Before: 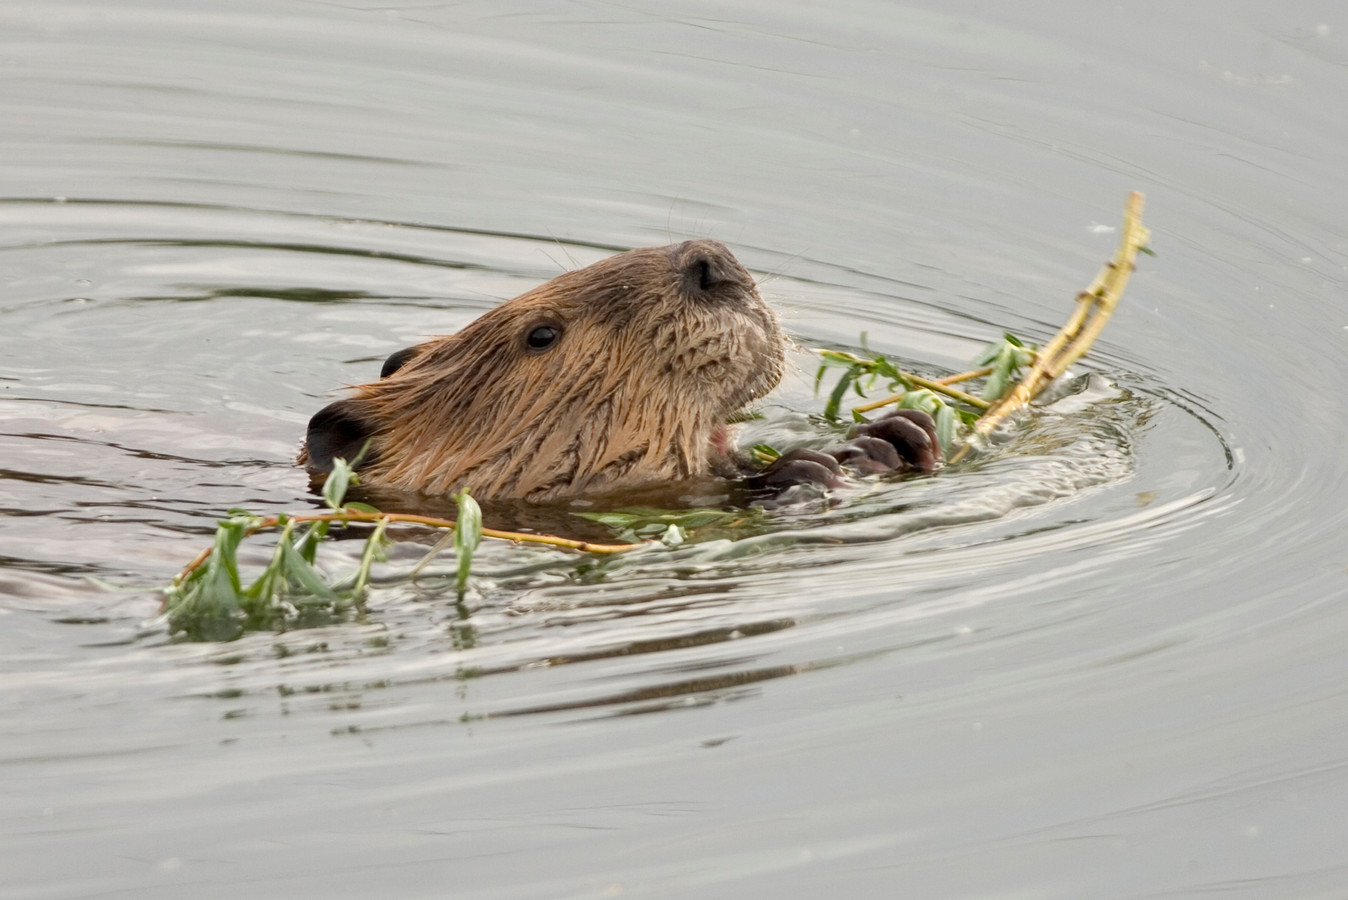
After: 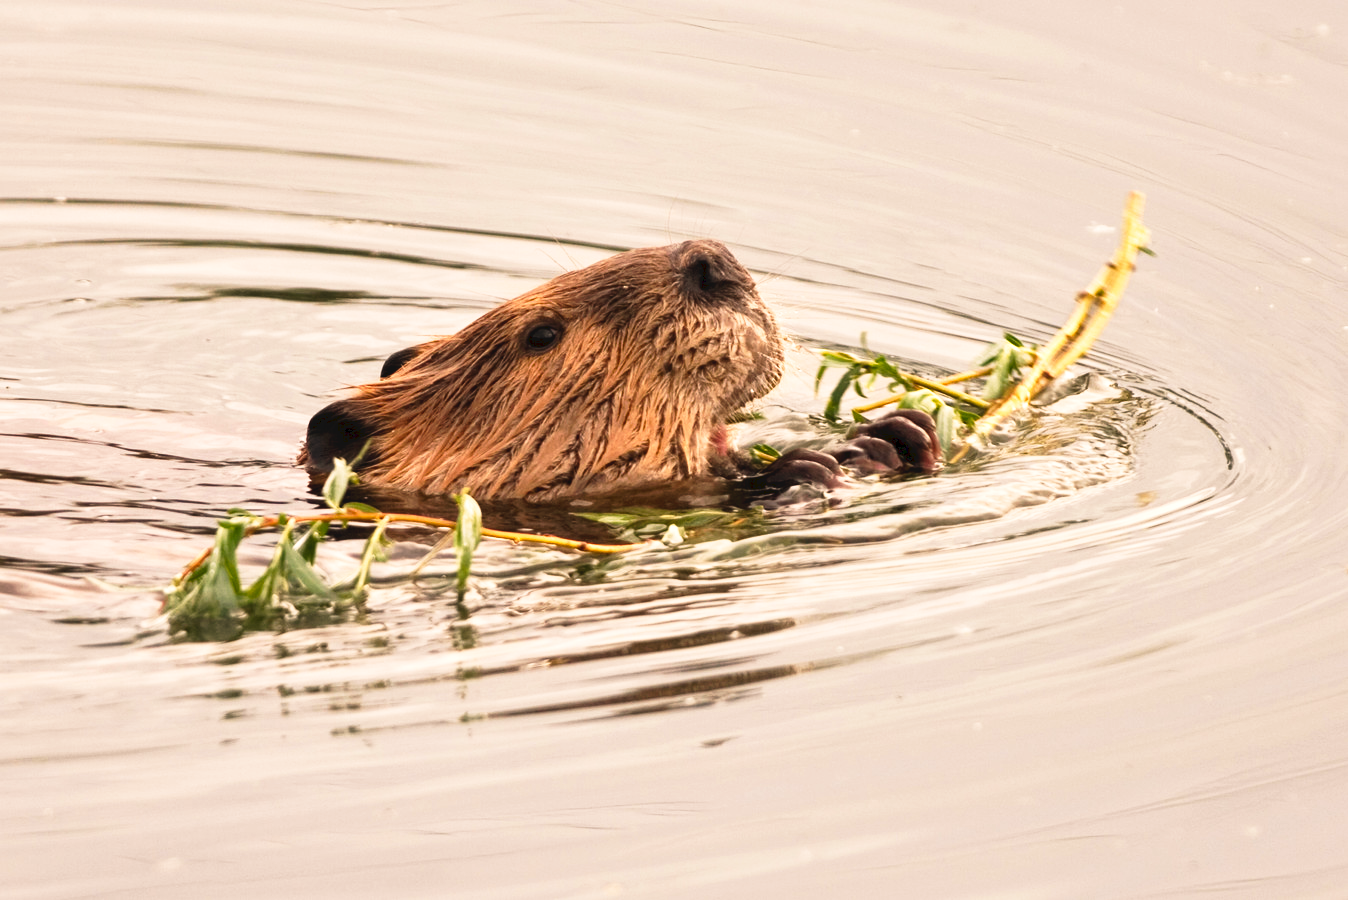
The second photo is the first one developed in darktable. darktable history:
local contrast: mode bilateral grid, contrast 20, coarseness 50, detail 120%, midtone range 0.2
tone curve: curves: ch0 [(0, 0) (0.003, 0.063) (0.011, 0.063) (0.025, 0.063) (0.044, 0.066) (0.069, 0.071) (0.1, 0.09) (0.136, 0.116) (0.177, 0.144) (0.224, 0.192) (0.277, 0.246) (0.335, 0.311) (0.399, 0.399) (0.468, 0.49) (0.543, 0.589) (0.623, 0.709) (0.709, 0.827) (0.801, 0.918) (0.898, 0.969) (1, 1)], preserve colors none
white balance: red 1.127, blue 0.943
